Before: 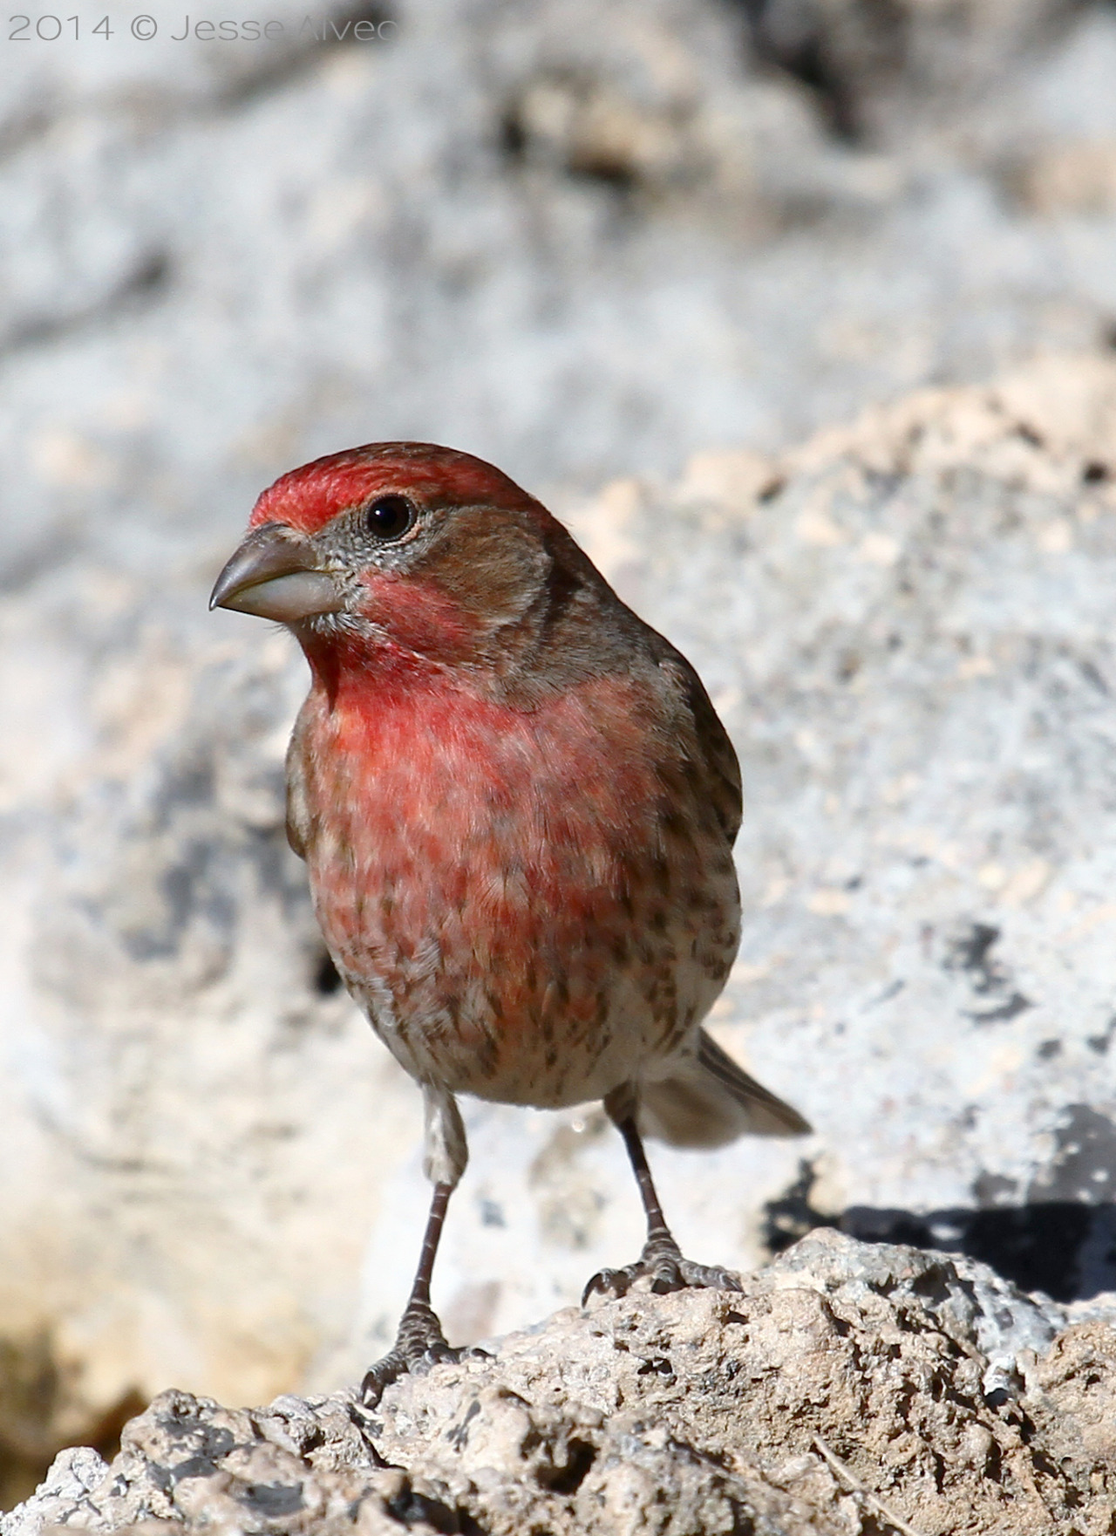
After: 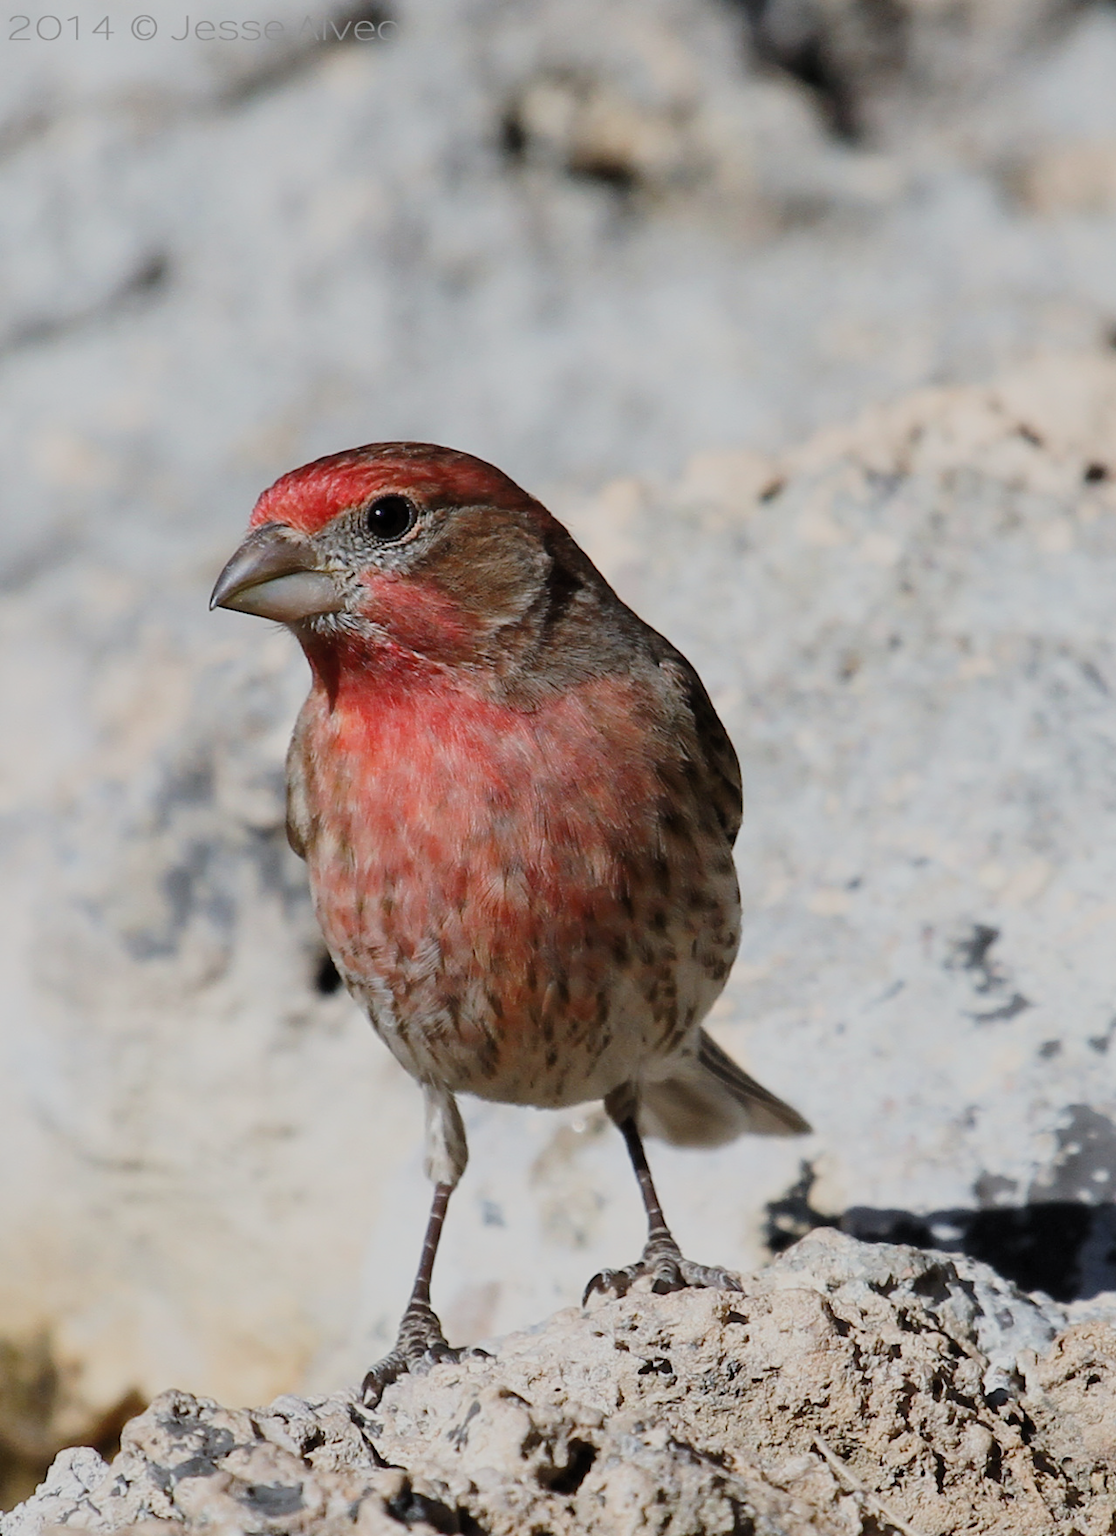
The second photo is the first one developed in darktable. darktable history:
filmic rgb: black relative exposure -7.65 EV, white relative exposure 4.56 EV, hardness 3.61, preserve chrominance RGB euclidean norm, color science v5 (2021), contrast in shadows safe, contrast in highlights safe
